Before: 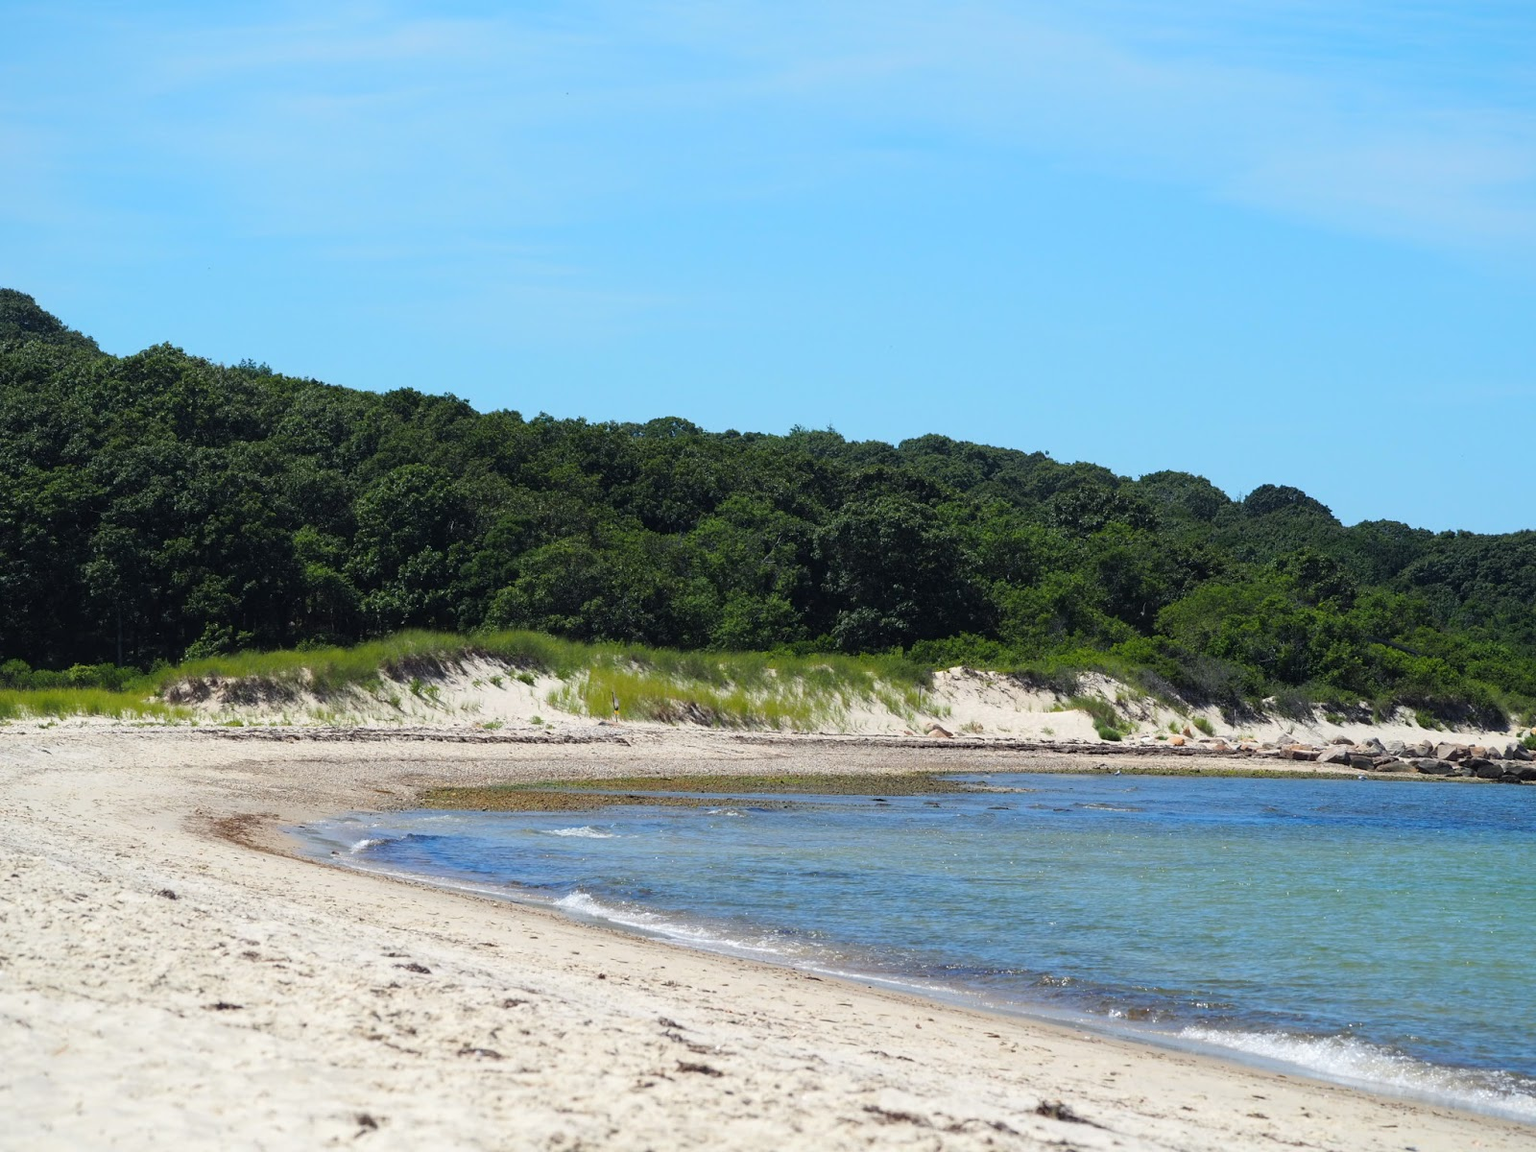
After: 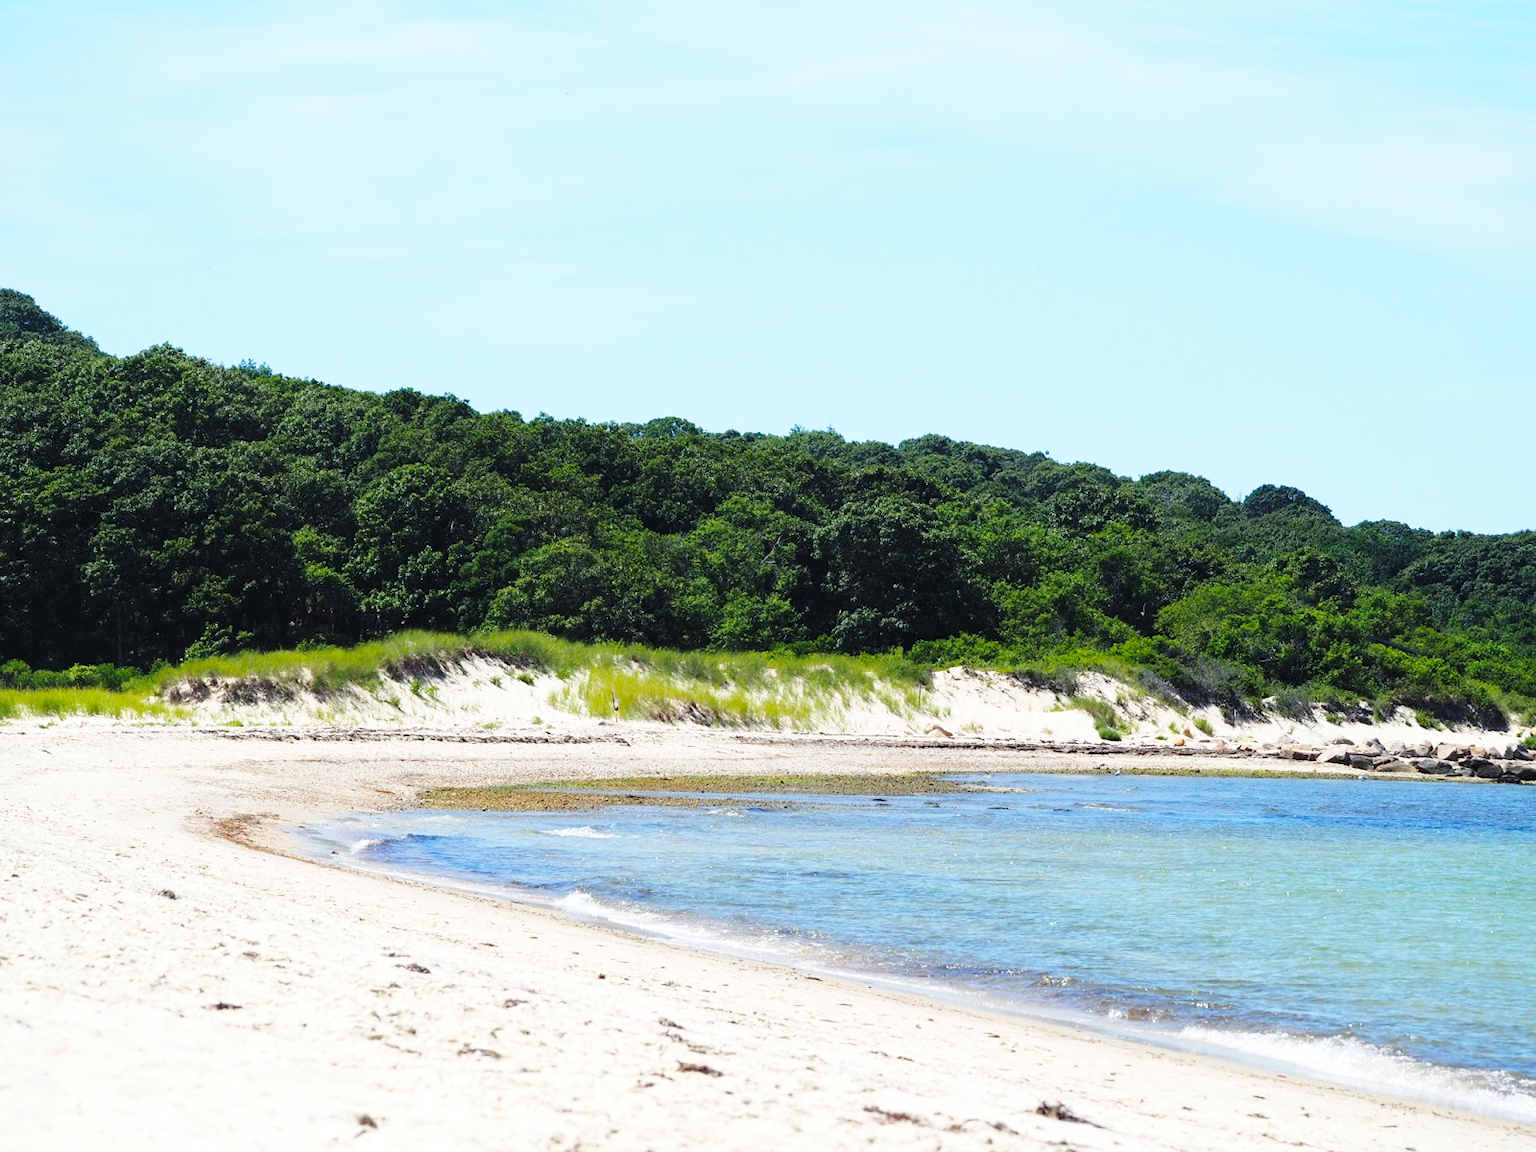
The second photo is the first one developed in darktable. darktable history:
base curve: curves: ch0 [(0, 0) (0.028, 0.03) (0.121, 0.232) (0.46, 0.748) (0.859, 0.968) (1, 1)], preserve colors none
exposure: exposure 0.198 EV, compensate highlight preservation false
